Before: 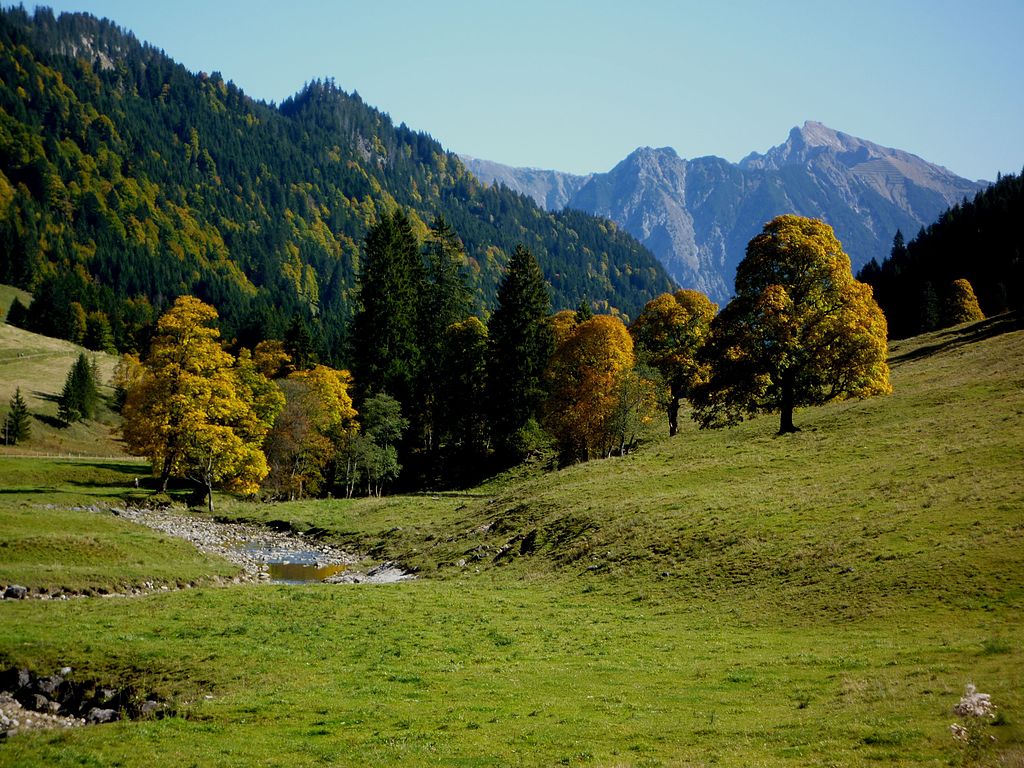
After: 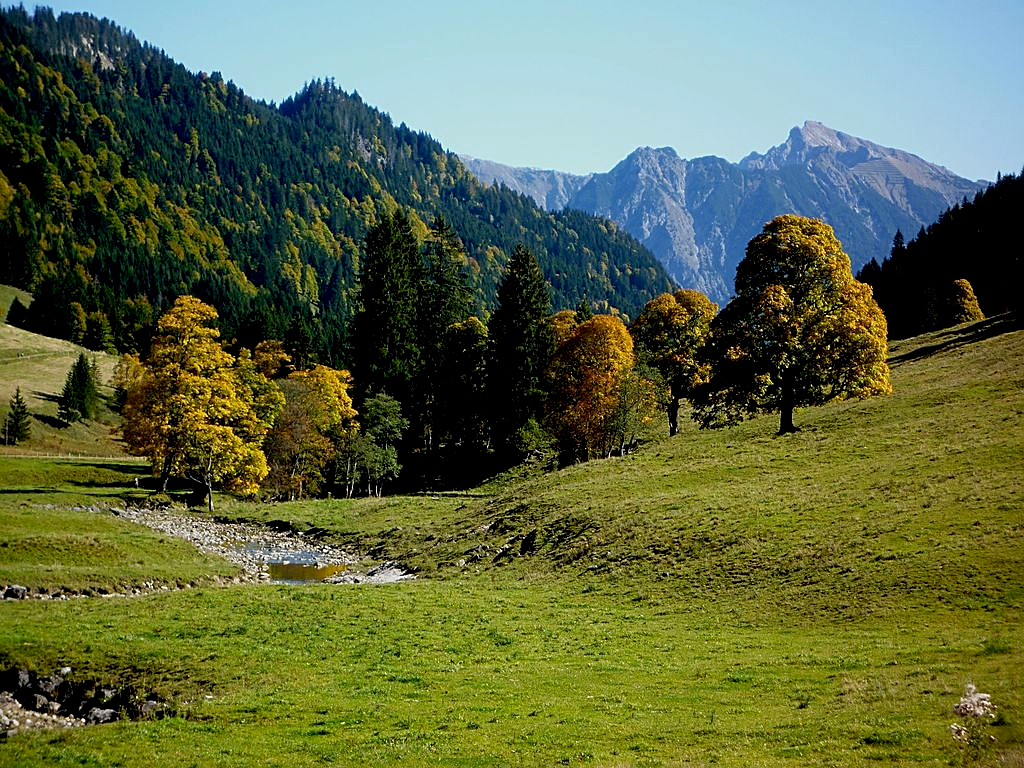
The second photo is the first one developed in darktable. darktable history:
exposure: black level correction 0.007, exposure 0.158 EV, compensate exposure bias true, compensate highlight preservation false
sharpen: on, module defaults
